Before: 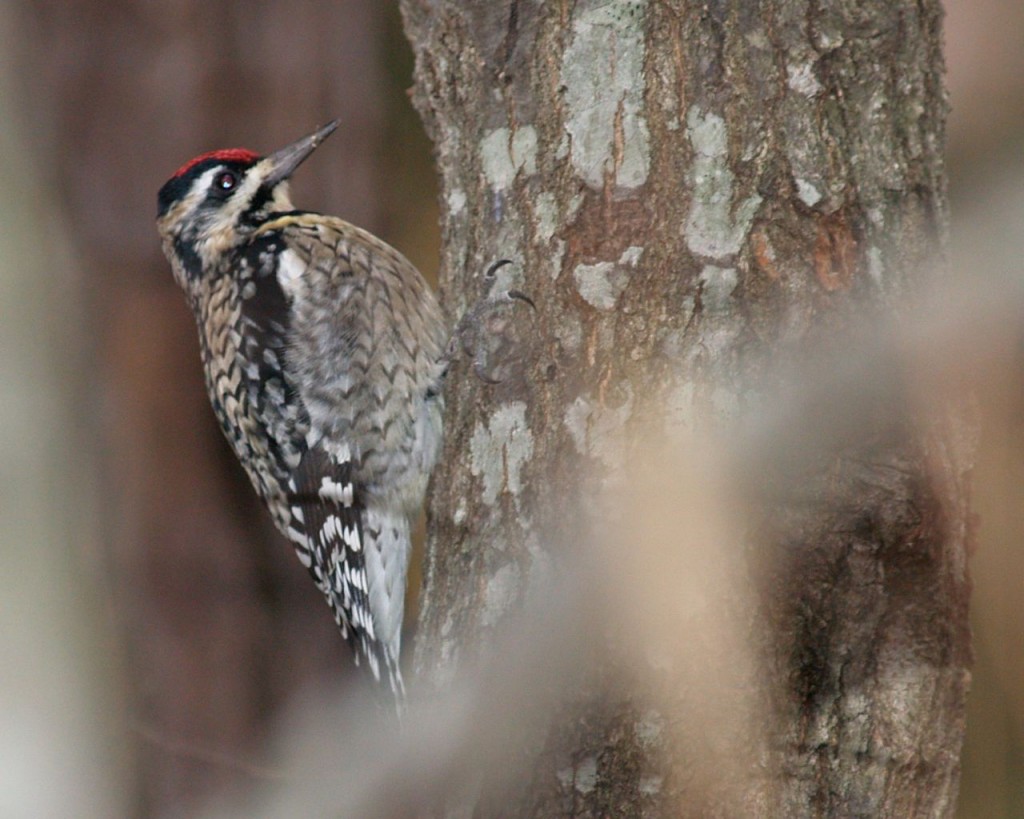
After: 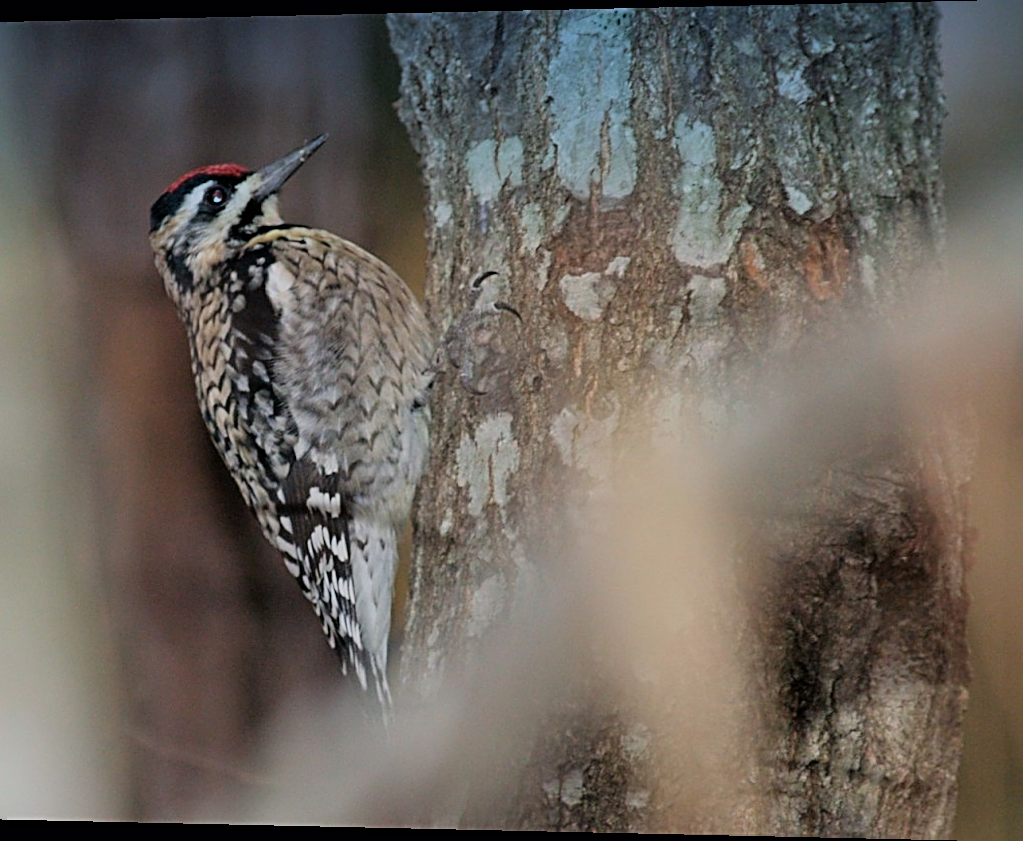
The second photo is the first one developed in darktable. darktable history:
graduated density: density 2.02 EV, hardness 44%, rotation 0.374°, offset 8.21, hue 208.8°, saturation 97%
rotate and perspective: lens shift (horizontal) -0.055, automatic cropping off
filmic rgb: black relative exposure -7.65 EV, white relative exposure 4.56 EV, hardness 3.61, color science v6 (2022)
sharpen: radius 2.531, amount 0.628
